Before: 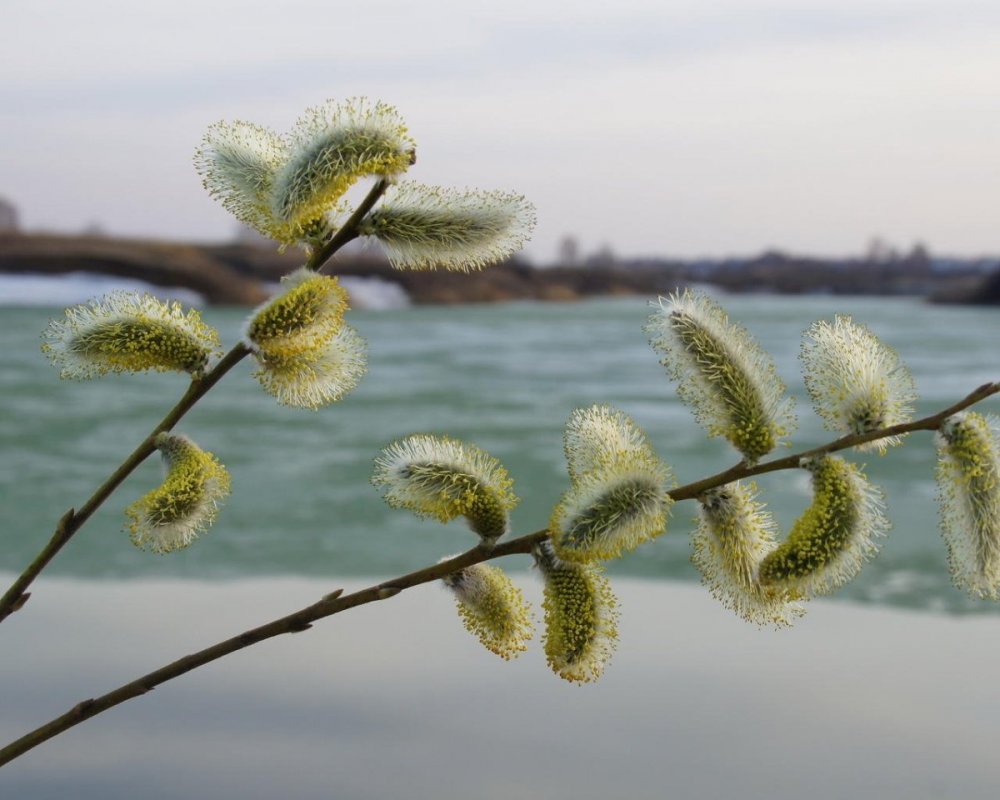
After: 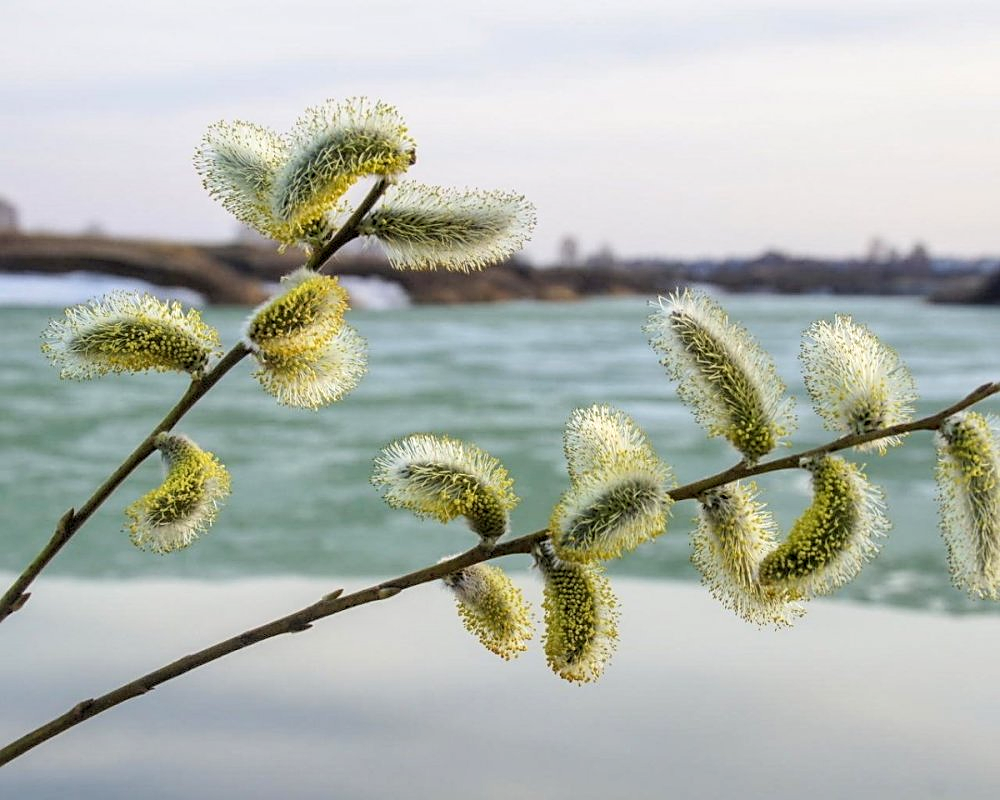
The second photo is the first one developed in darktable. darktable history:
local contrast: detail 150%
shadows and highlights: shadows 37.48, highlights -27.78, soften with gaussian
sharpen: on, module defaults
contrast brightness saturation: contrast 0.1, brightness 0.295, saturation 0.143
